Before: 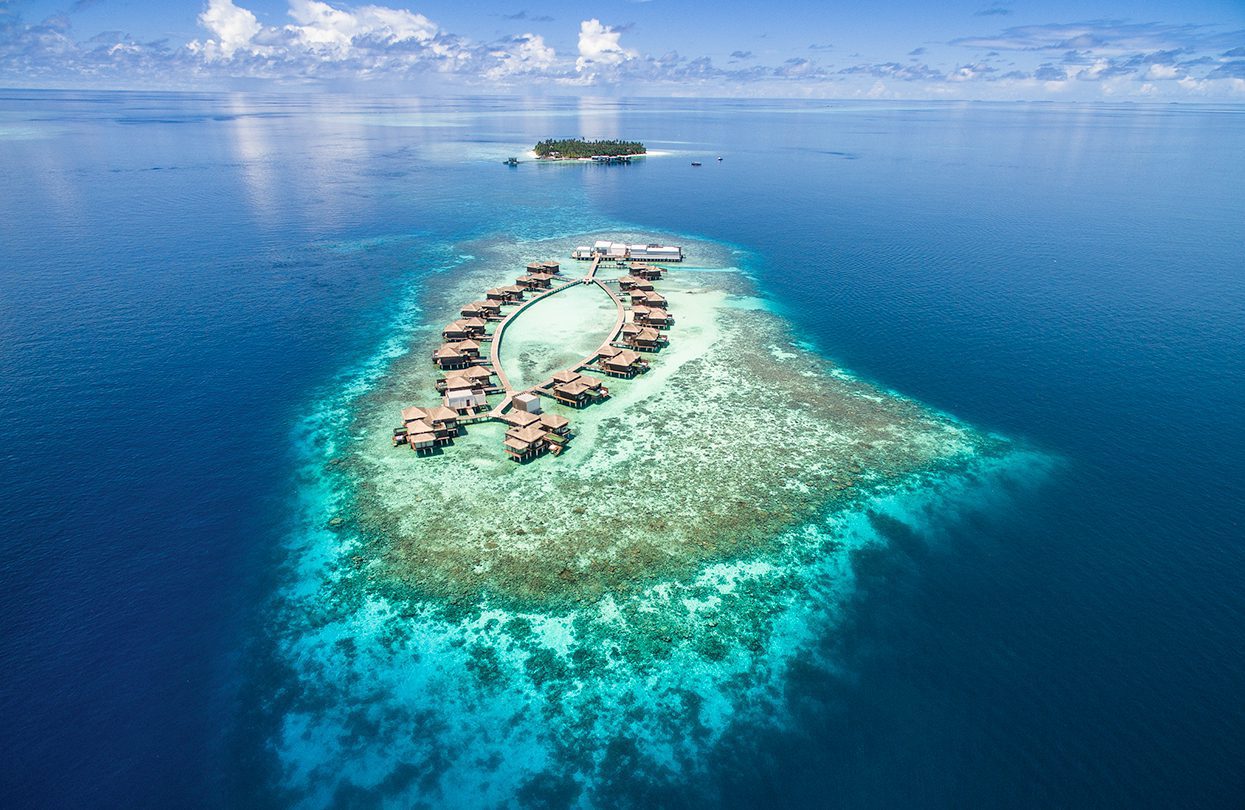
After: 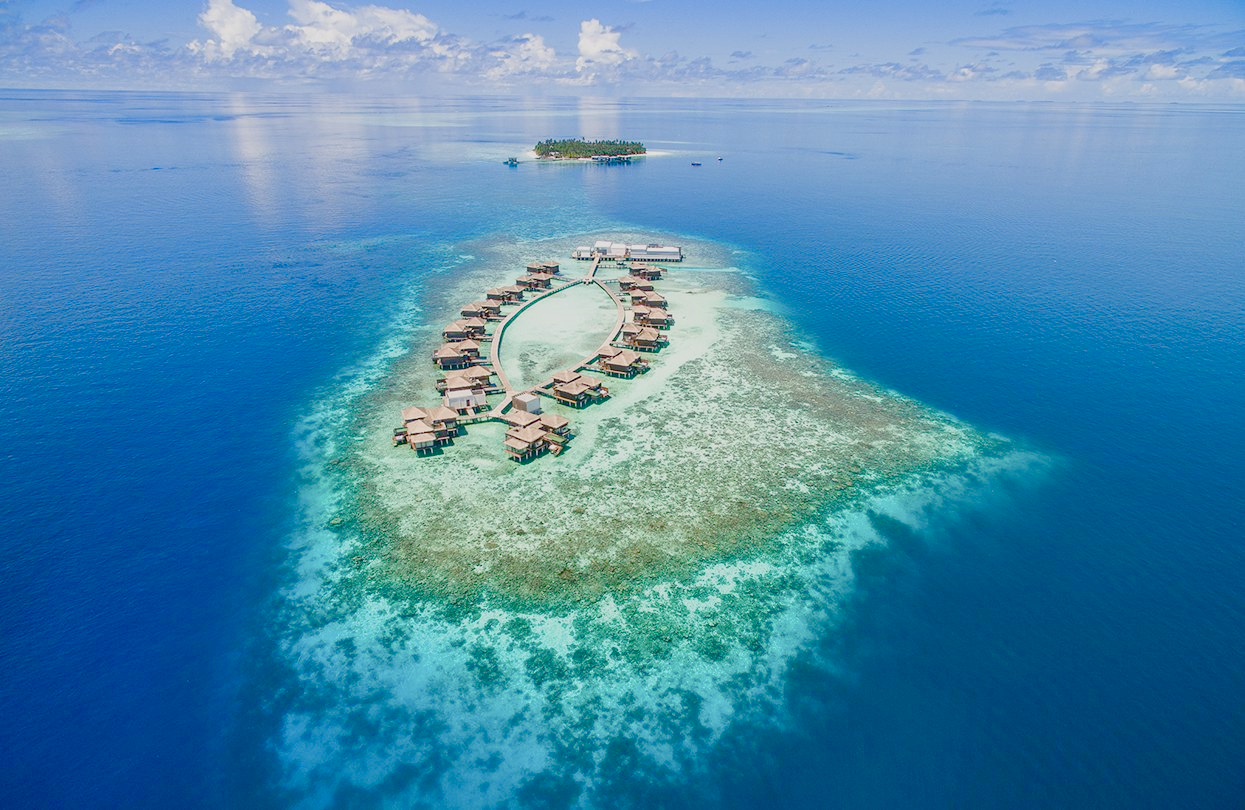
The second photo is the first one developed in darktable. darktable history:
color balance rgb: shadows lift › chroma 1%, shadows lift › hue 113°, highlights gain › chroma 0.2%, highlights gain › hue 333°, perceptual saturation grading › global saturation 20%, perceptual saturation grading › highlights -50%, perceptual saturation grading › shadows 25%, contrast -30%
exposure: exposure 0.496 EV, compensate highlight preservation false
